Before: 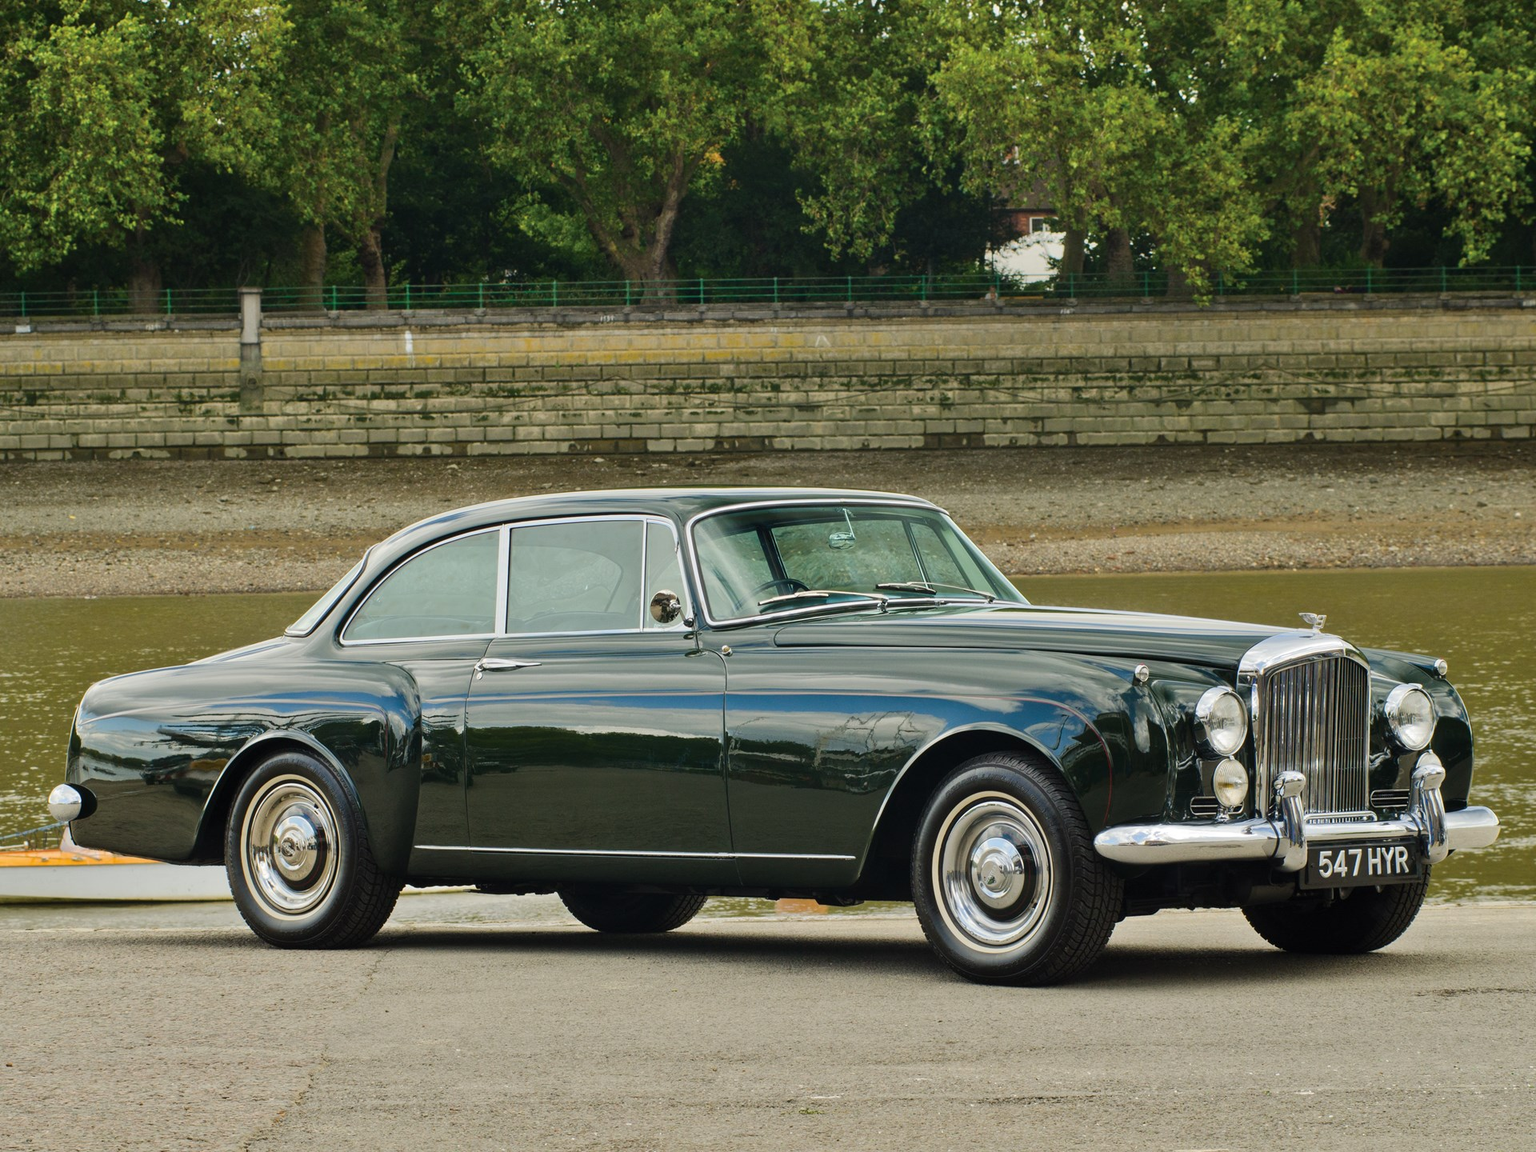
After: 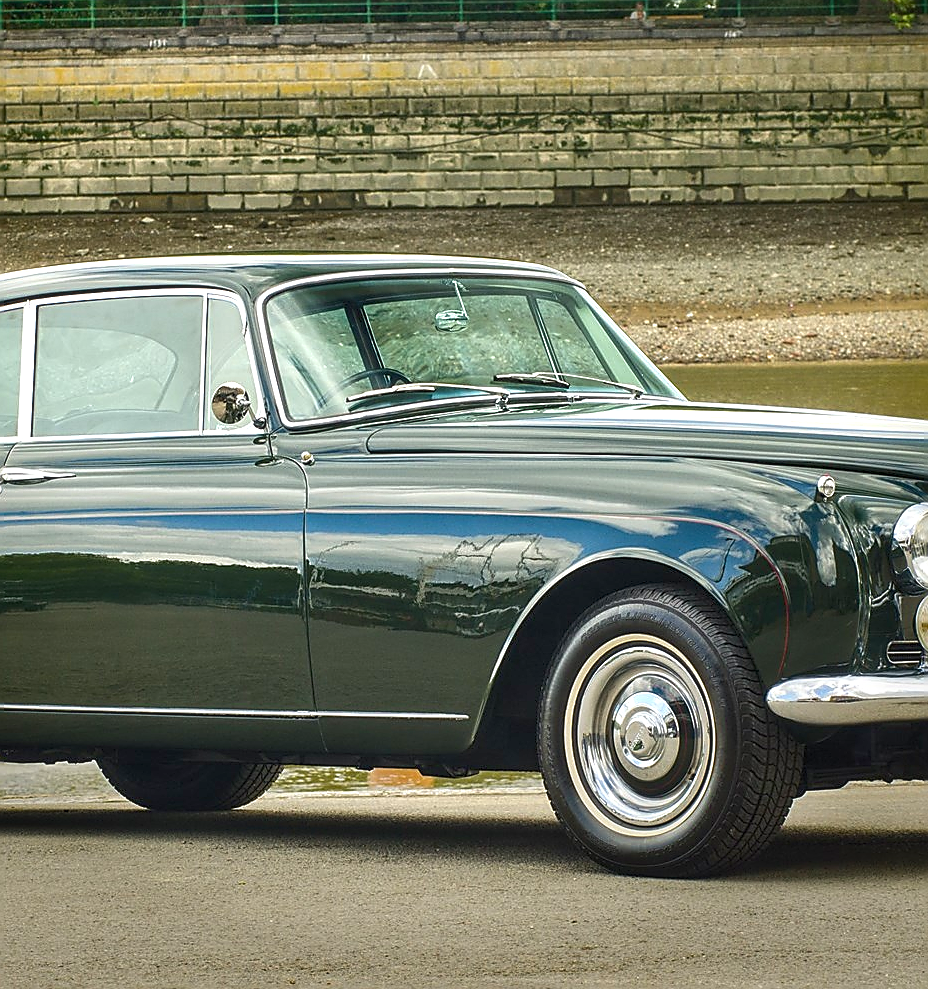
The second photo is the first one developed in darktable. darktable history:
crop: left 31.331%, top 24.692%, right 20.326%, bottom 6.596%
local contrast: detail 130%
tone equalizer: -8 EV 0.212 EV, -7 EV 0.388 EV, -6 EV 0.453 EV, -5 EV 0.259 EV, -3 EV -0.251 EV, -2 EV -0.432 EV, -1 EV -0.401 EV, +0 EV -0.246 EV, mask exposure compensation -0.506 EV
sharpen: radius 1.386, amount 1.244, threshold 0.765
exposure: exposure 1 EV, compensate highlight preservation false
vignetting: saturation 0.376, center (-0.05, -0.354)
